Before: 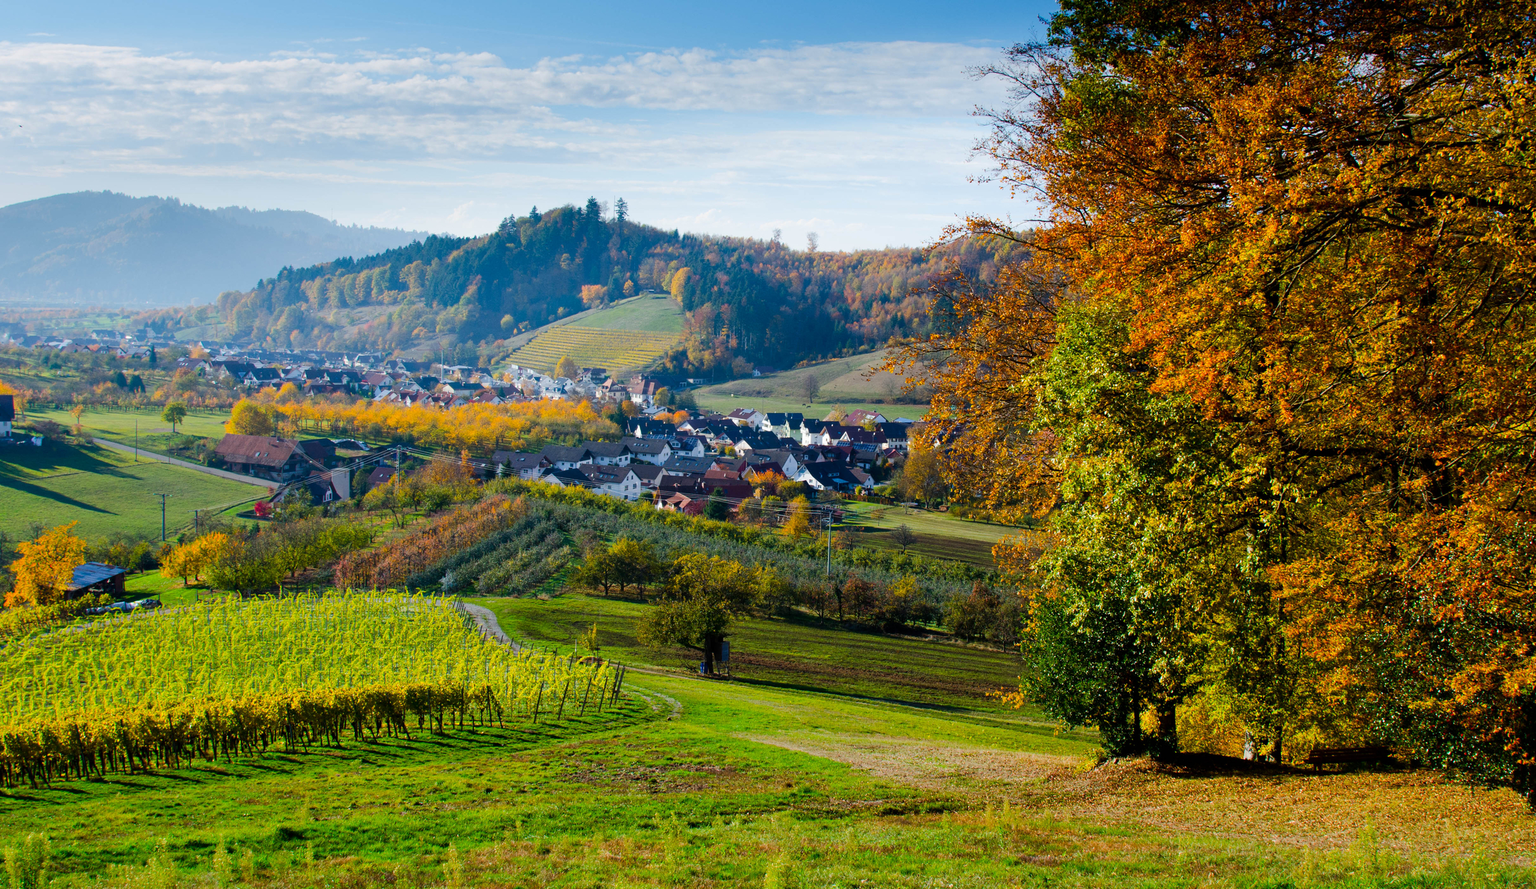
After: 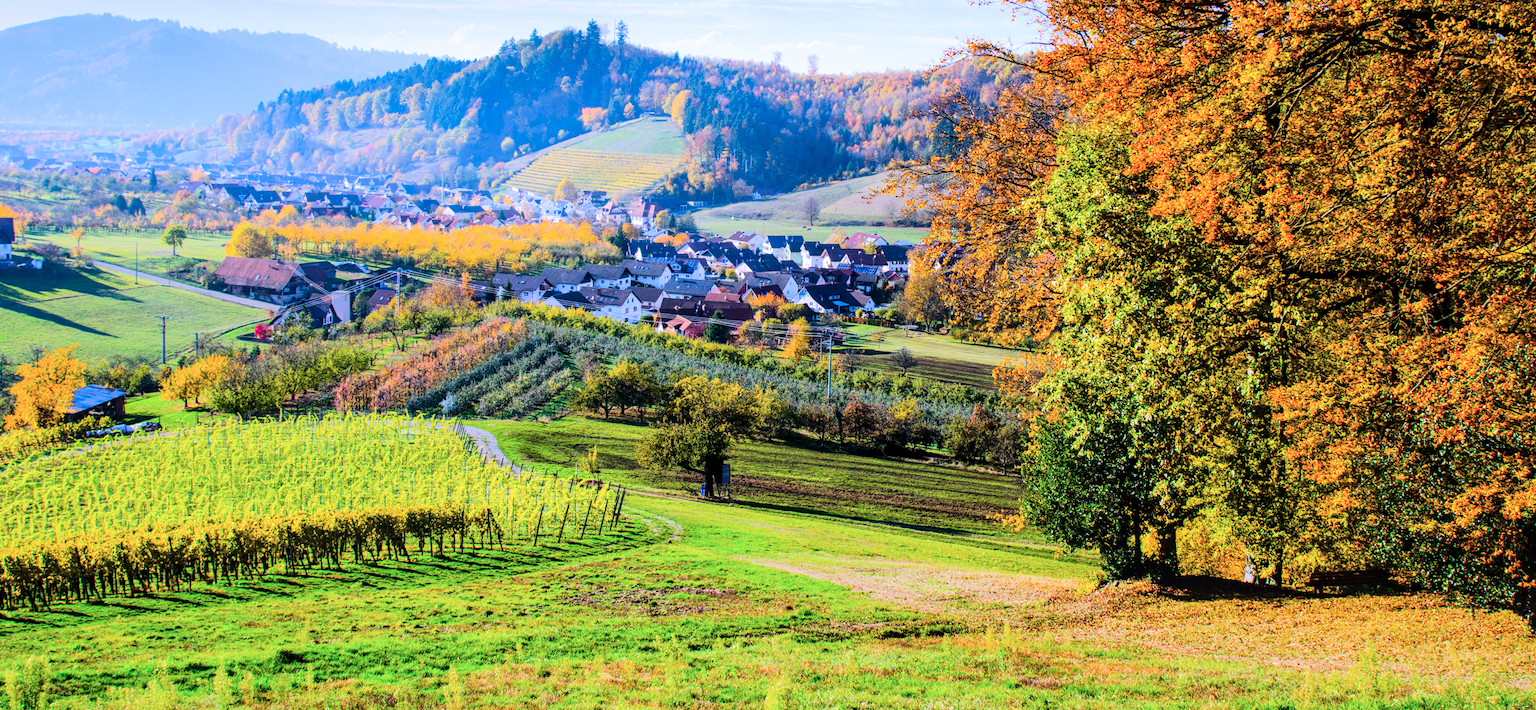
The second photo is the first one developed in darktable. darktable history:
local contrast: on, module defaults
tone equalizer: -7 EV 0.143 EV, -6 EV 0.615 EV, -5 EV 1.17 EV, -4 EV 1.36 EV, -3 EV 1.15 EV, -2 EV 0.6 EV, -1 EV 0.161 EV, edges refinement/feathering 500, mask exposure compensation -1.57 EV, preserve details no
crop and rotate: top 20.014%
color calibration: gray › normalize channels true, illuminant custom, x 0.367, y 0.392, temperature 4435.14 K, gamut compression 0.027
